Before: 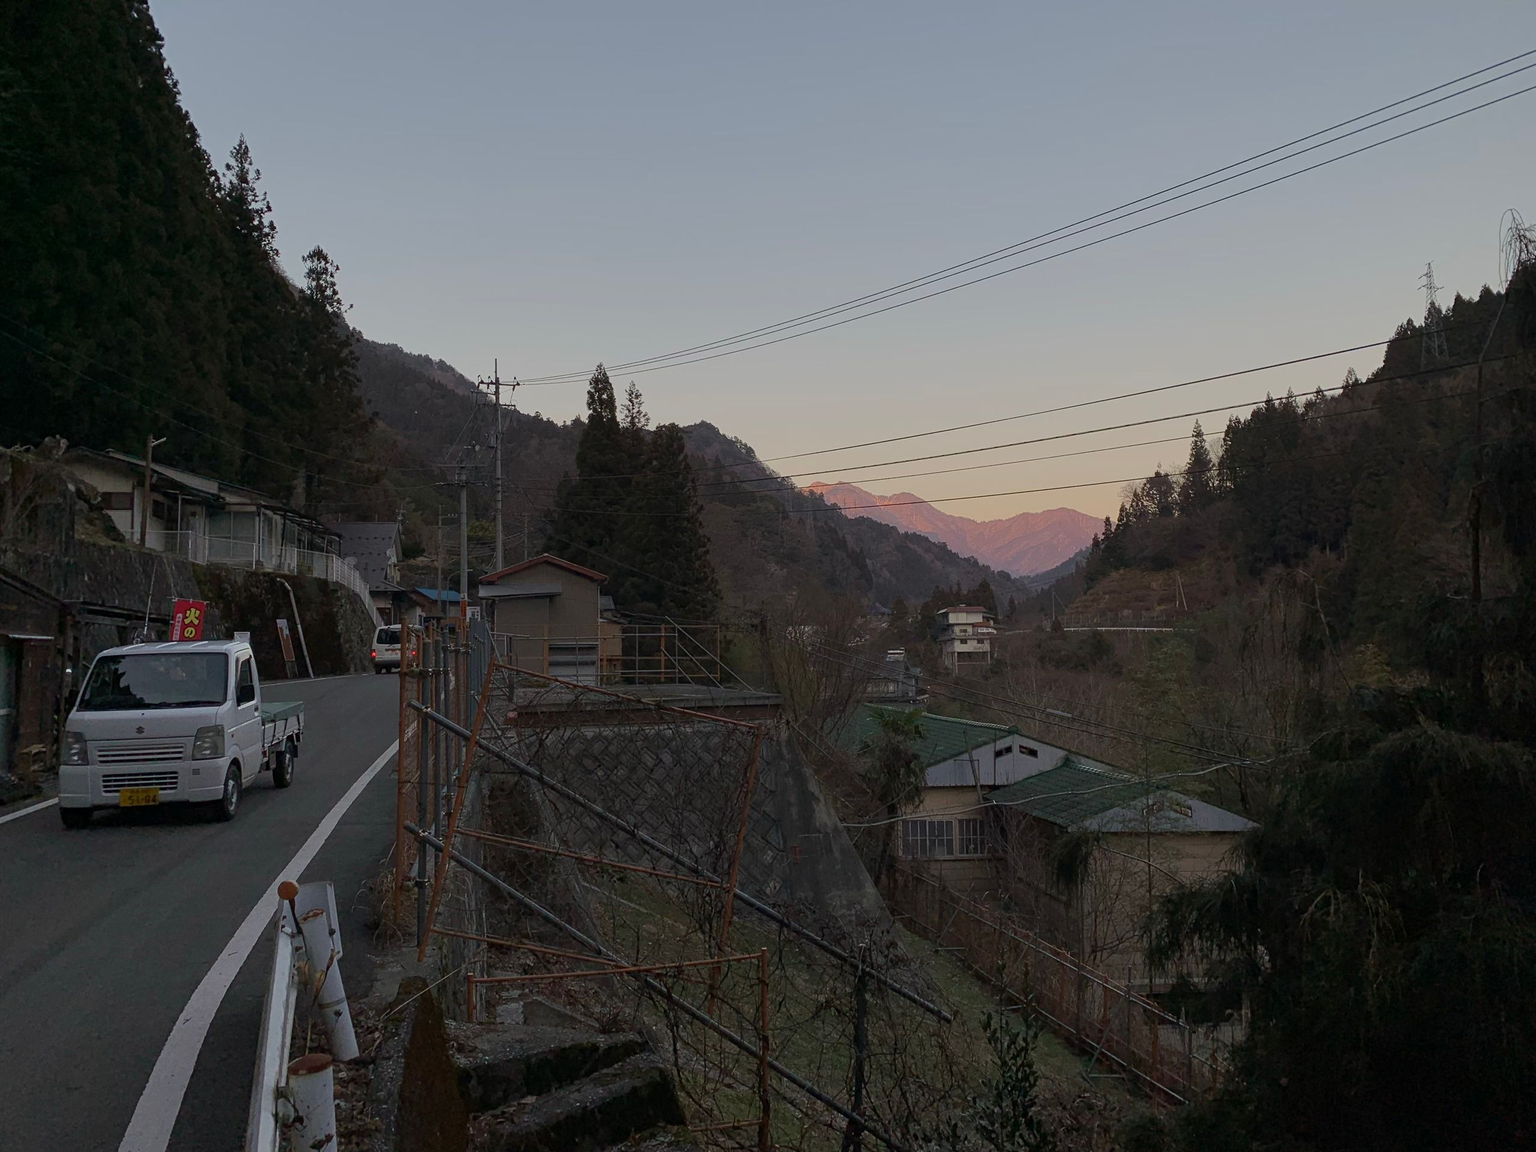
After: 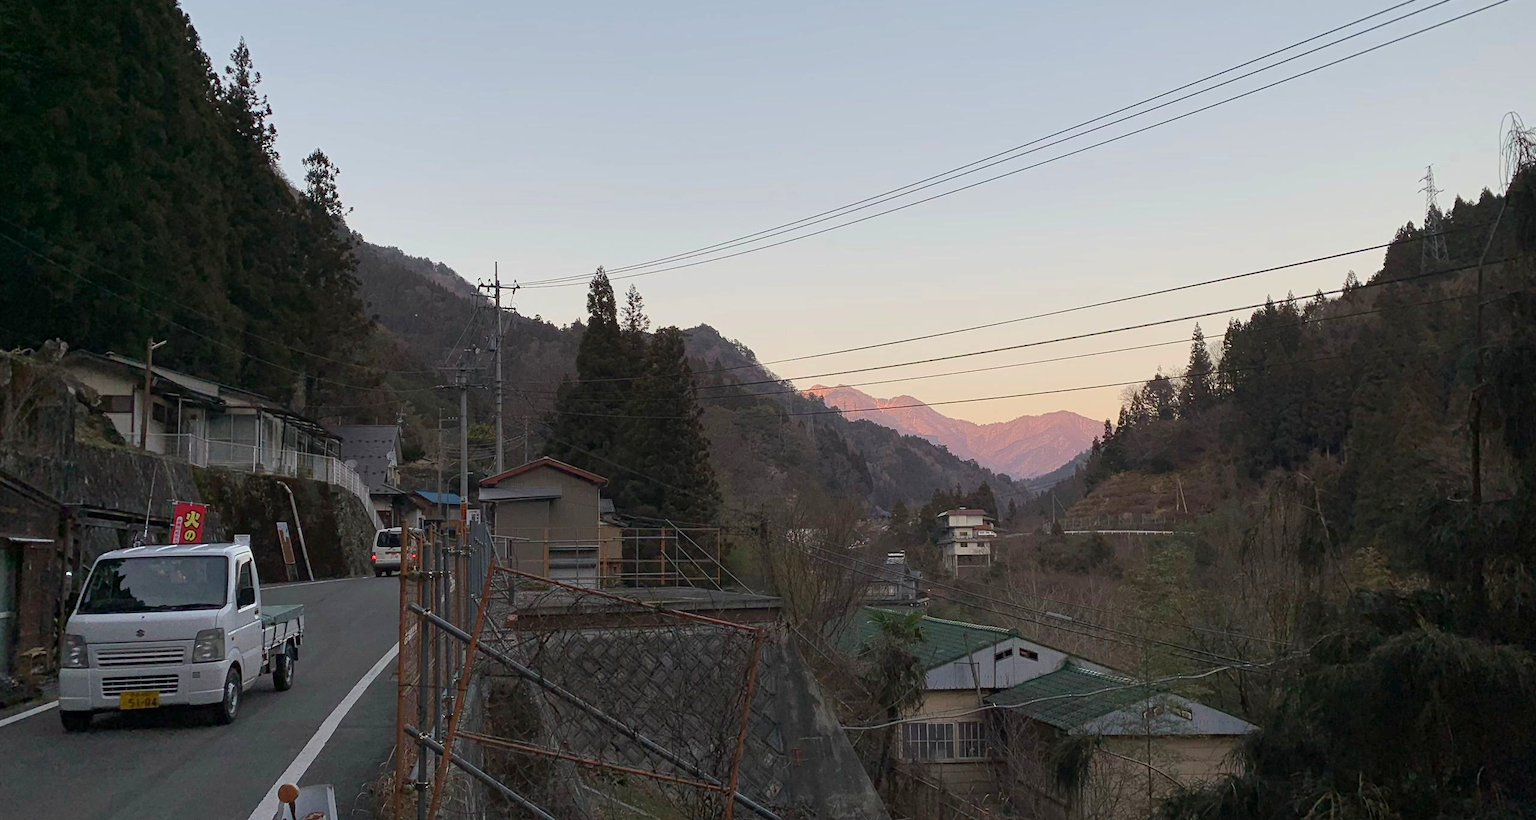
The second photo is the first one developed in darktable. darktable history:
crop and rotate: top 8.484%, bottom 20.255%
exposure: exposure 0.699 EV, compensate highlight preservation false
